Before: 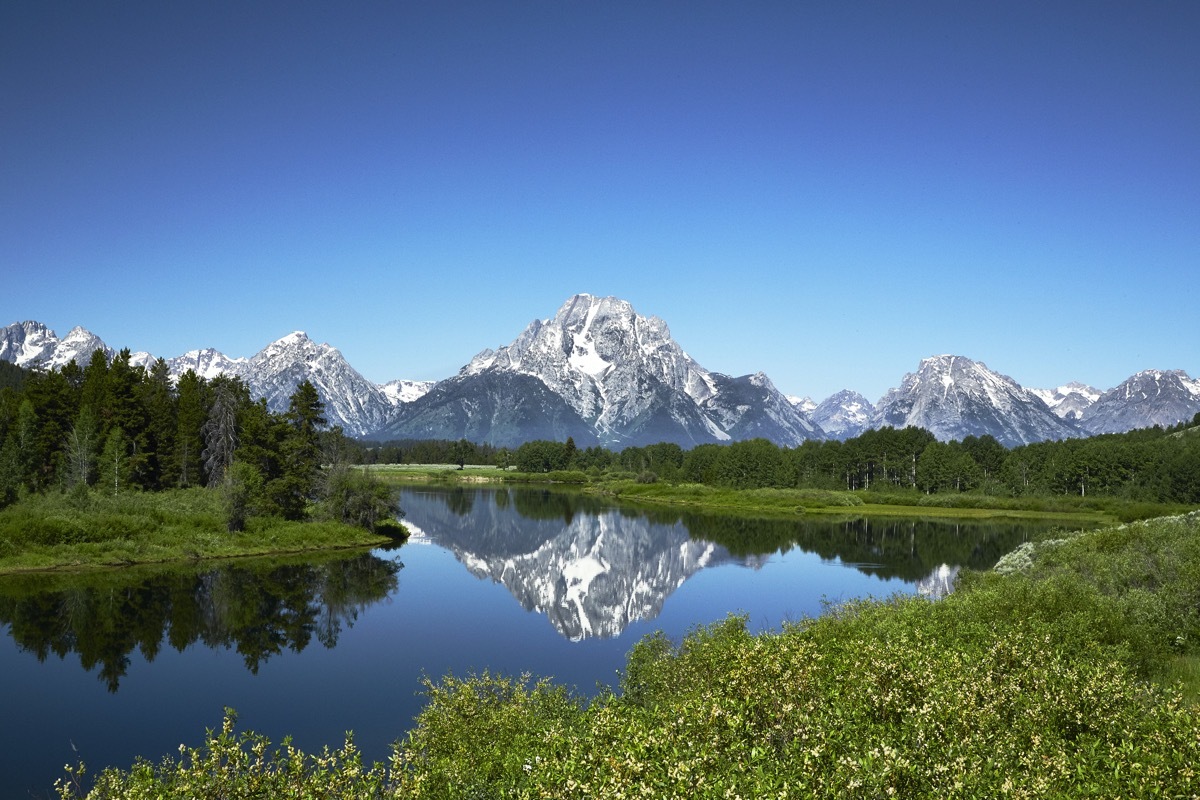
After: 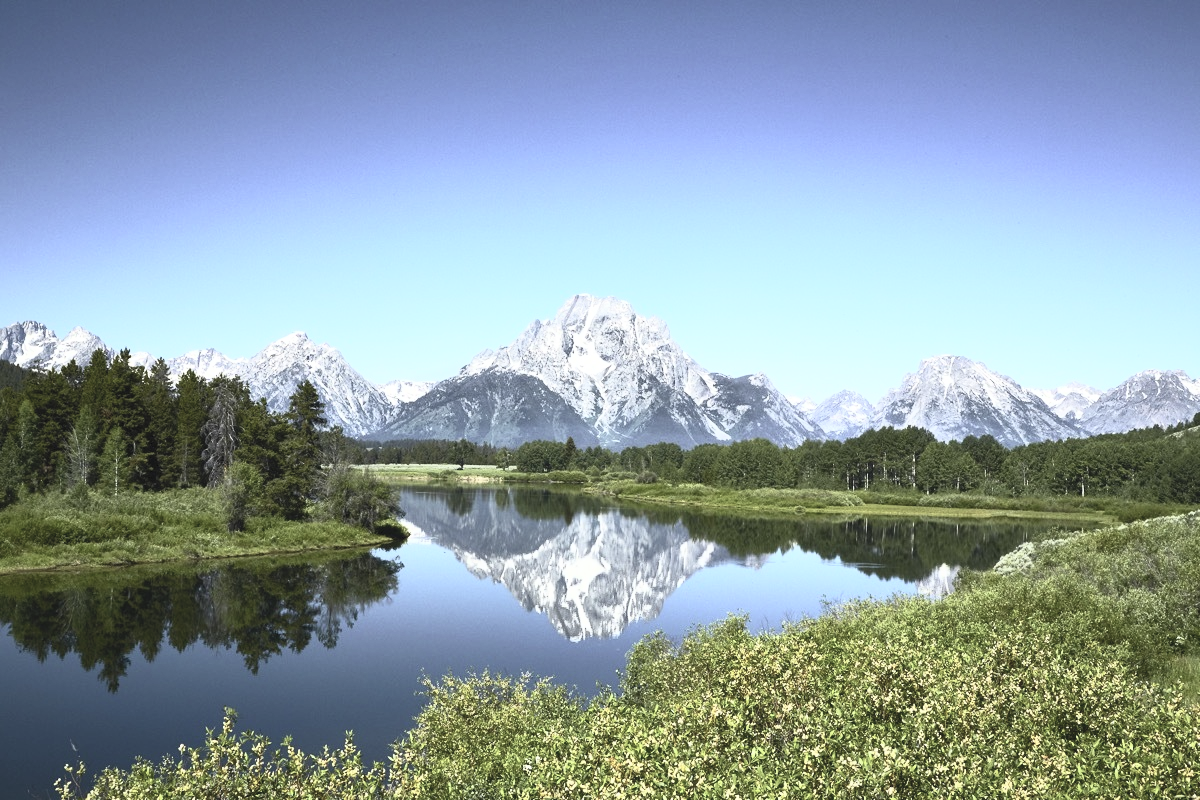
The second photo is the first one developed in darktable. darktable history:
contrast brightness saturation: contrast 0.441, brightness 0.548, saturation -0.196
